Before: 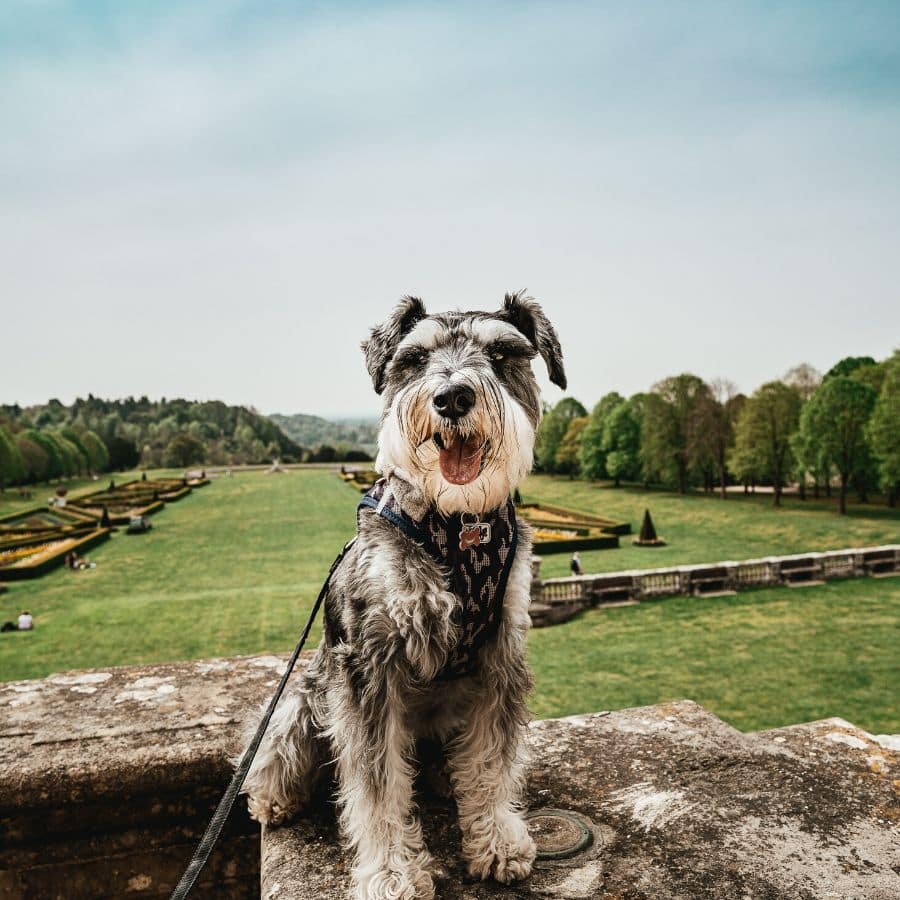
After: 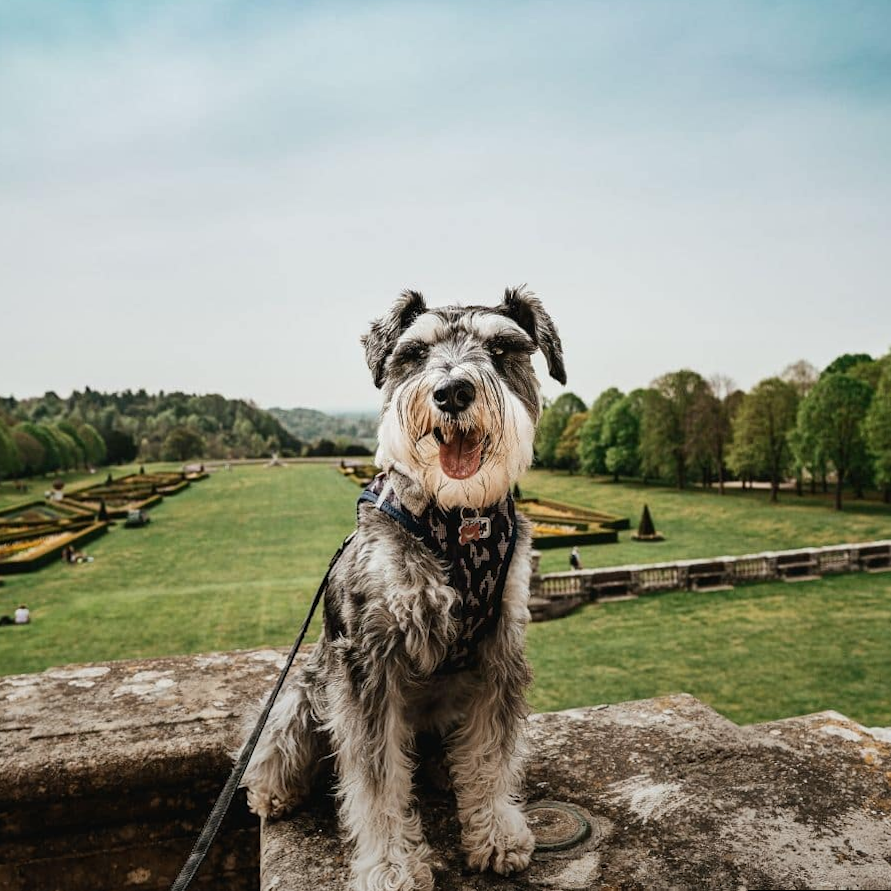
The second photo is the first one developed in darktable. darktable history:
rotate and perspective: rotation 0.174°, lens shift (vertical) 0.013, lens shift (horizontal) 0.019, shear 0.001, automatic cropping original format, crop left 0.007, crop right 0.991, crop top 0.016, crop bottom 0.997
graduated density: rotation -180°, offset 27.42
